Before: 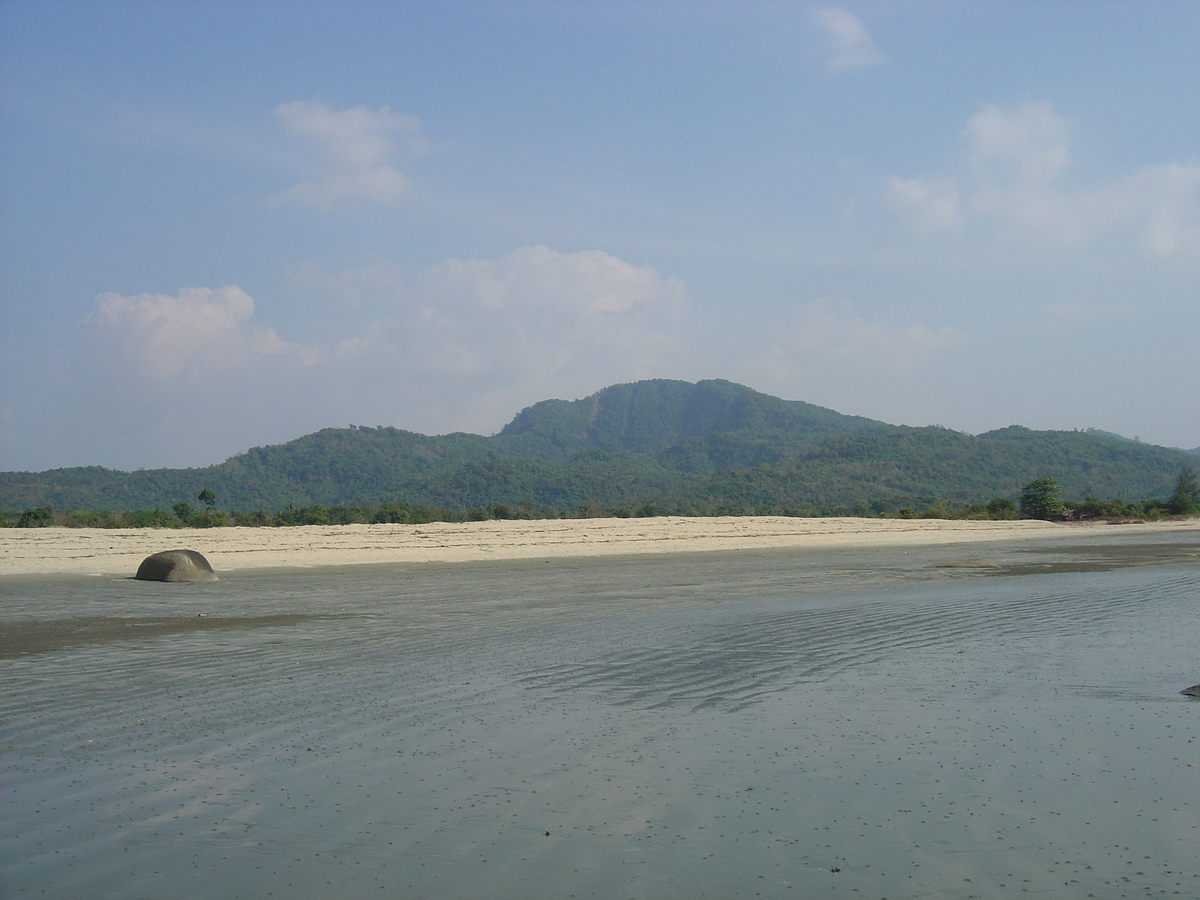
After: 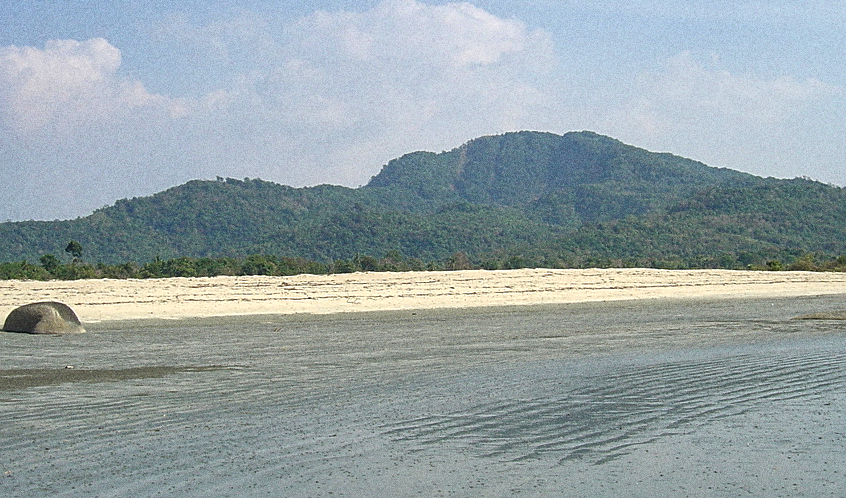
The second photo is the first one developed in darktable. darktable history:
exposure: black level correction 0, exposure 0.7 EV, compensate exposure bias true, compensate highlight preservation false
crop: left 11.123%, top 27.61%, right 18.3%, bottom 17.034%
shadows and highlights: soften with gaussian
local contrast: on, module defaults
sharpen: amount 0.55
grain: coarseness 0.09 ISO, strength 40%
